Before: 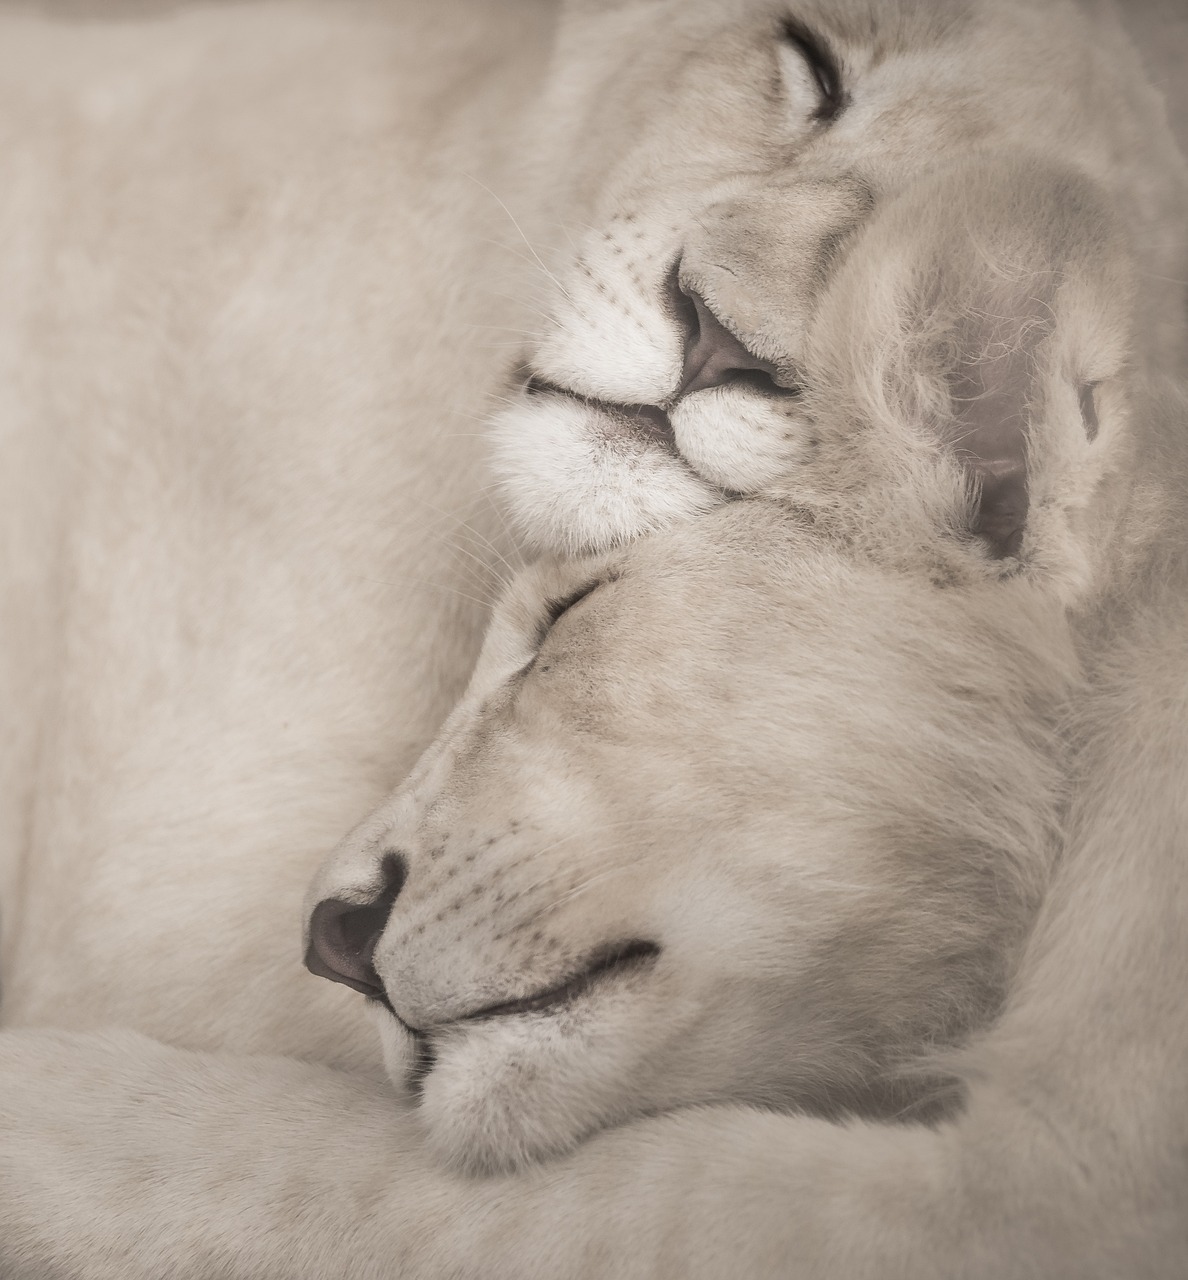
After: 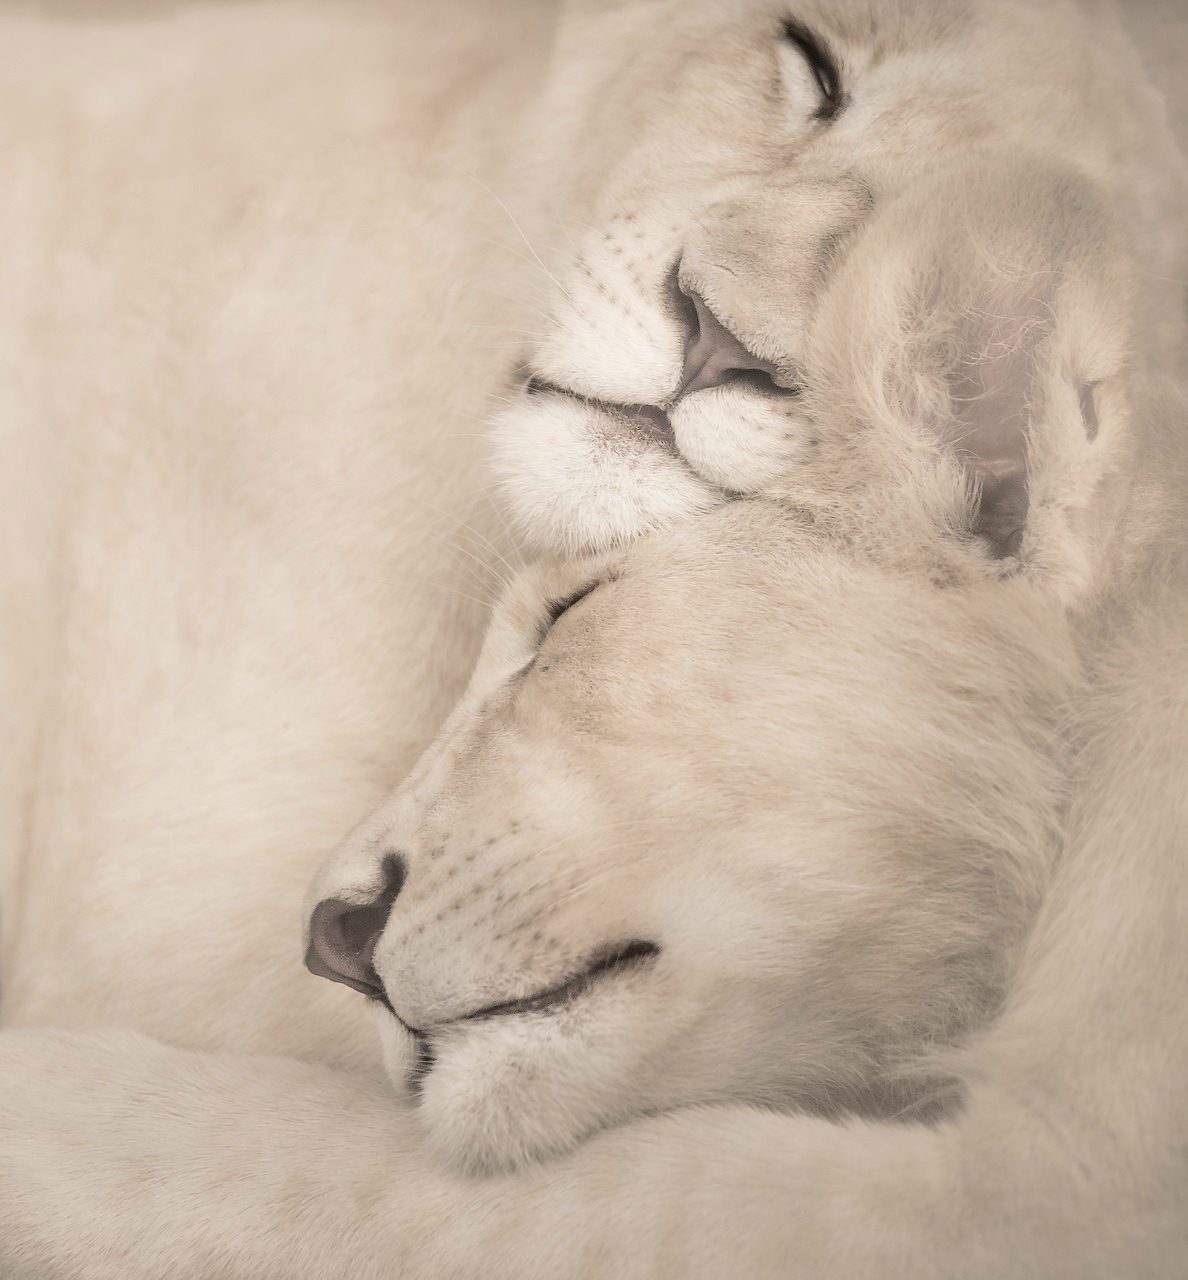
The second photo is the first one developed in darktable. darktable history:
tone curve: curves: ch0 [(0, 0.01) (0.052, 0.045) (0.136, 0.133) (0.275, 0.35) (0.43, 0.54) (0.676, 0.751) (0.89, 0.919) (1, 1)]; ch1 [(0, 0) (0.094, 0.081) (0.285, 0.299) (0.385, 0.403) (0.447, 0.429) (0.495, 0.496) (0.544, 0.552) (0.589, 0.612) (0.722, 0.728) (1, 1)]; ch2 [(0, 0) (0.257, 0.217) (0.43, 0.421) (0.498, 0.507) (0.531, 0.544) (0.56, 0.579) (0.625, 0.642) (1, 1)], color space Lab, independent channels, preserve colors none
